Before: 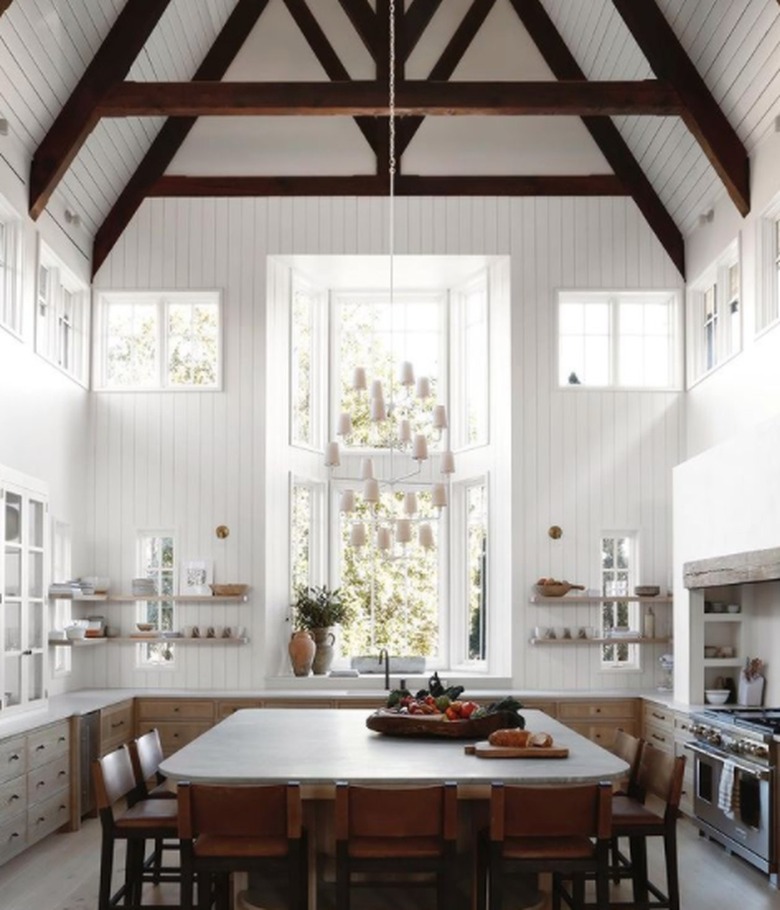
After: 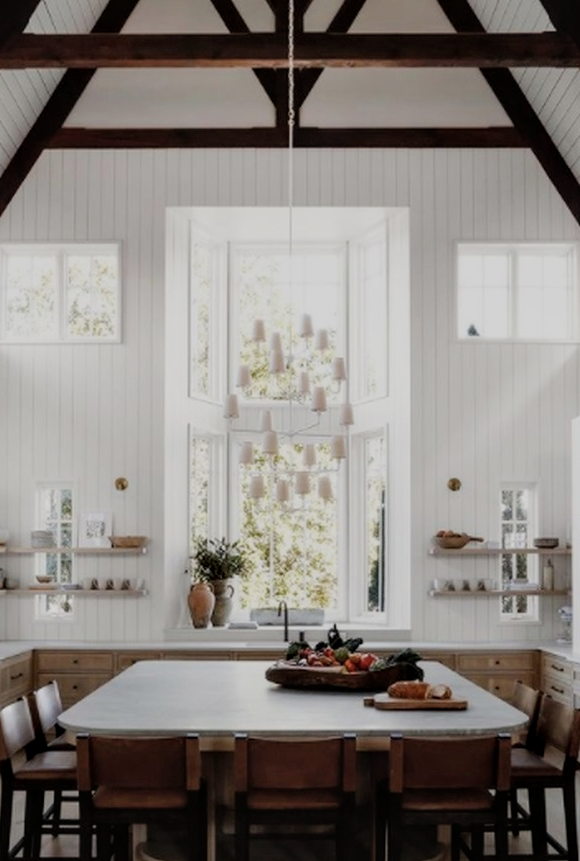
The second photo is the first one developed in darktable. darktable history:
exposure: exposure -0.063 EV, compensate exposure bias true, compensate highlight preservation false
local contrast: on, module defaults
crop and rotate: left 13.031%, top 5.283%, right 12.531%
filmic rgb: black relative exposure -7.65 EV, white relative exposure 4.56 EV, hardness 3.61
